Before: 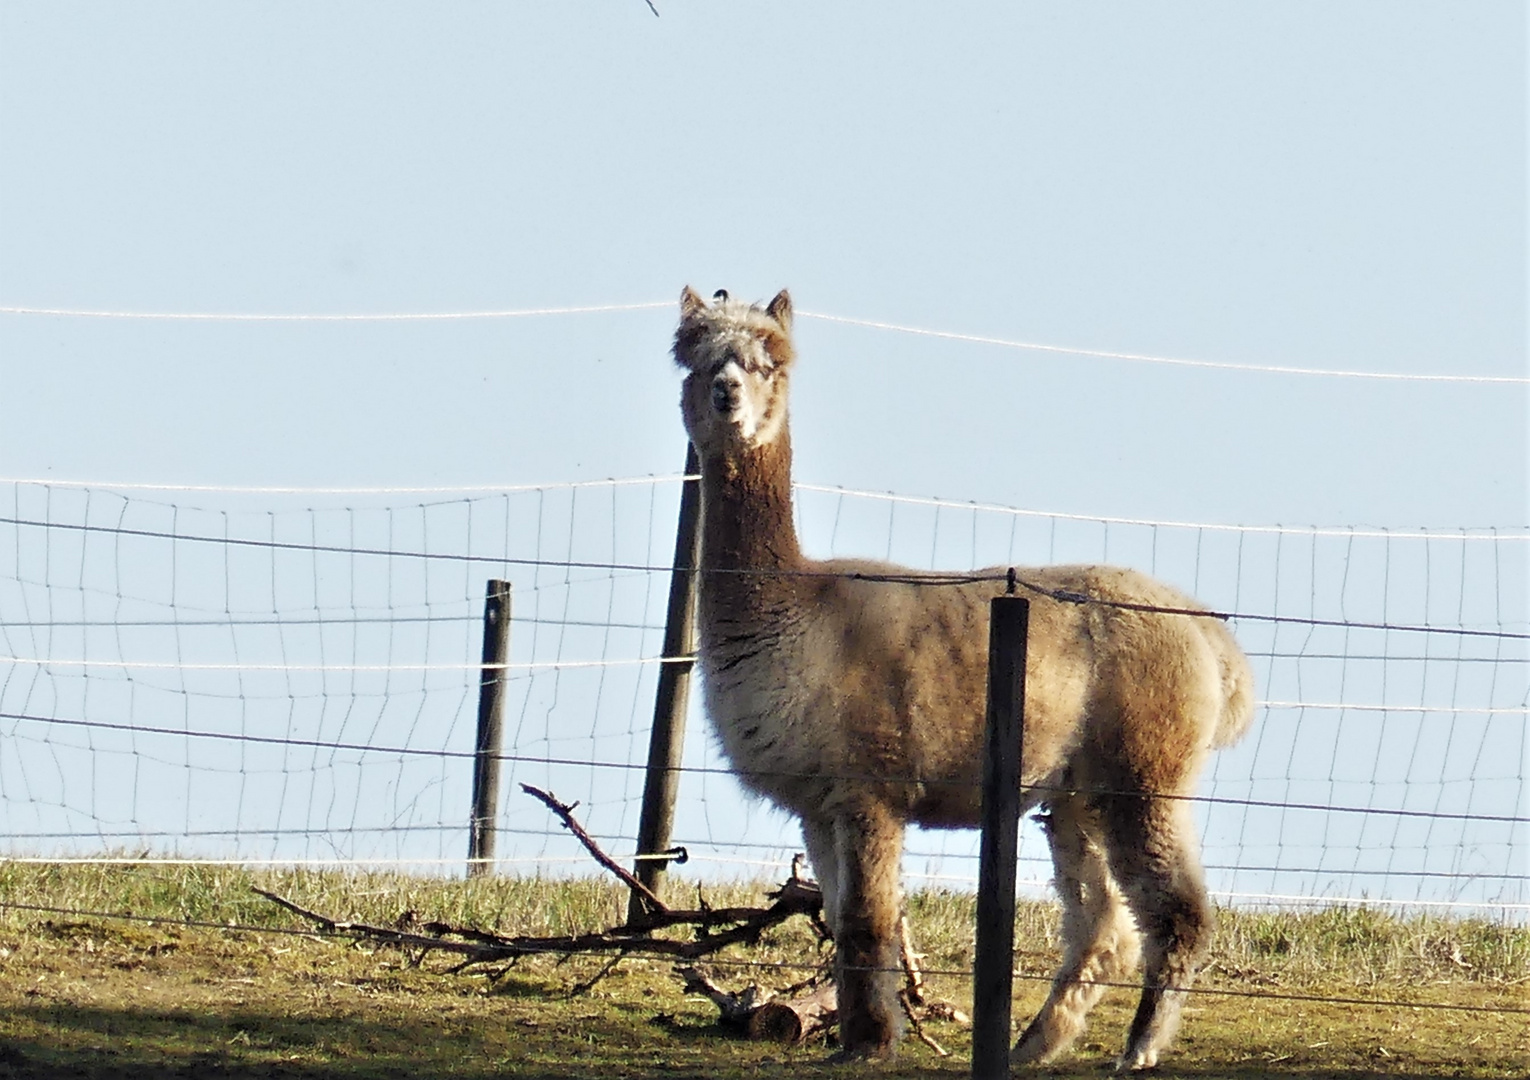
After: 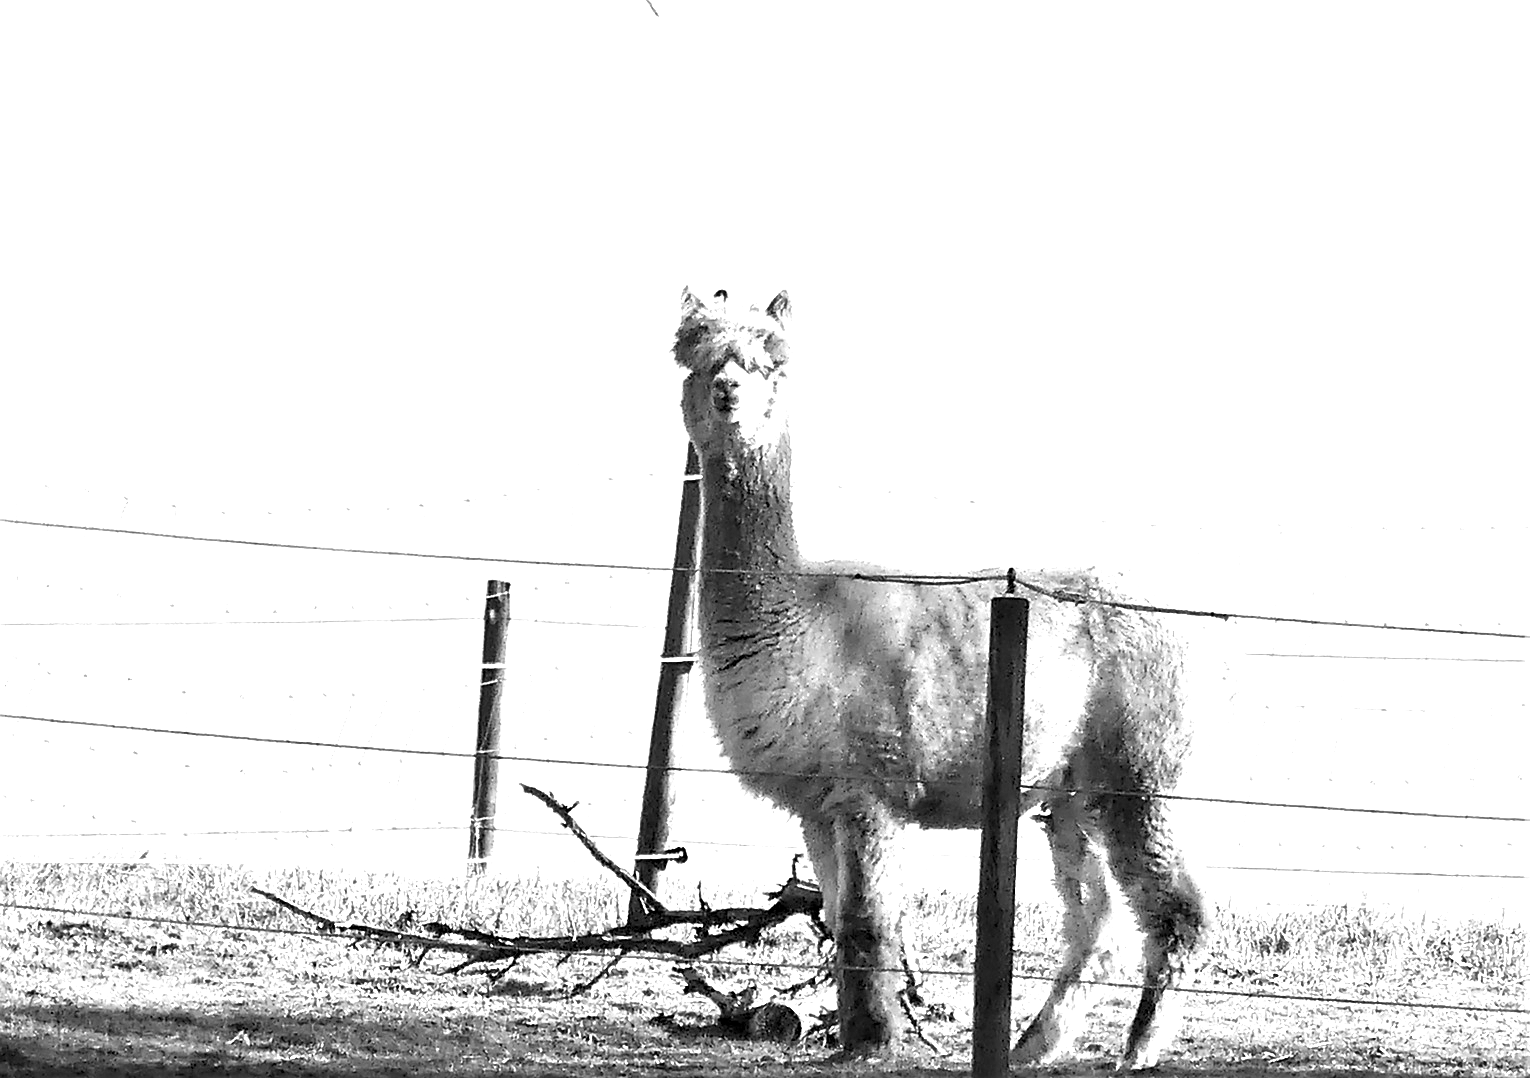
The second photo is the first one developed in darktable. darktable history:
crop: top 0.05%, bottom 0.098%
sharpen: on, module defaults
color contrast: green-magenta contrast 0.8, blue-yellow contrast 1.1, unbound 0
monochrome: a 26.22, b 42.67, size 0.8
exposure: black level correction 0.001, exposure 1.735 EV, compensate highlight preservation false
